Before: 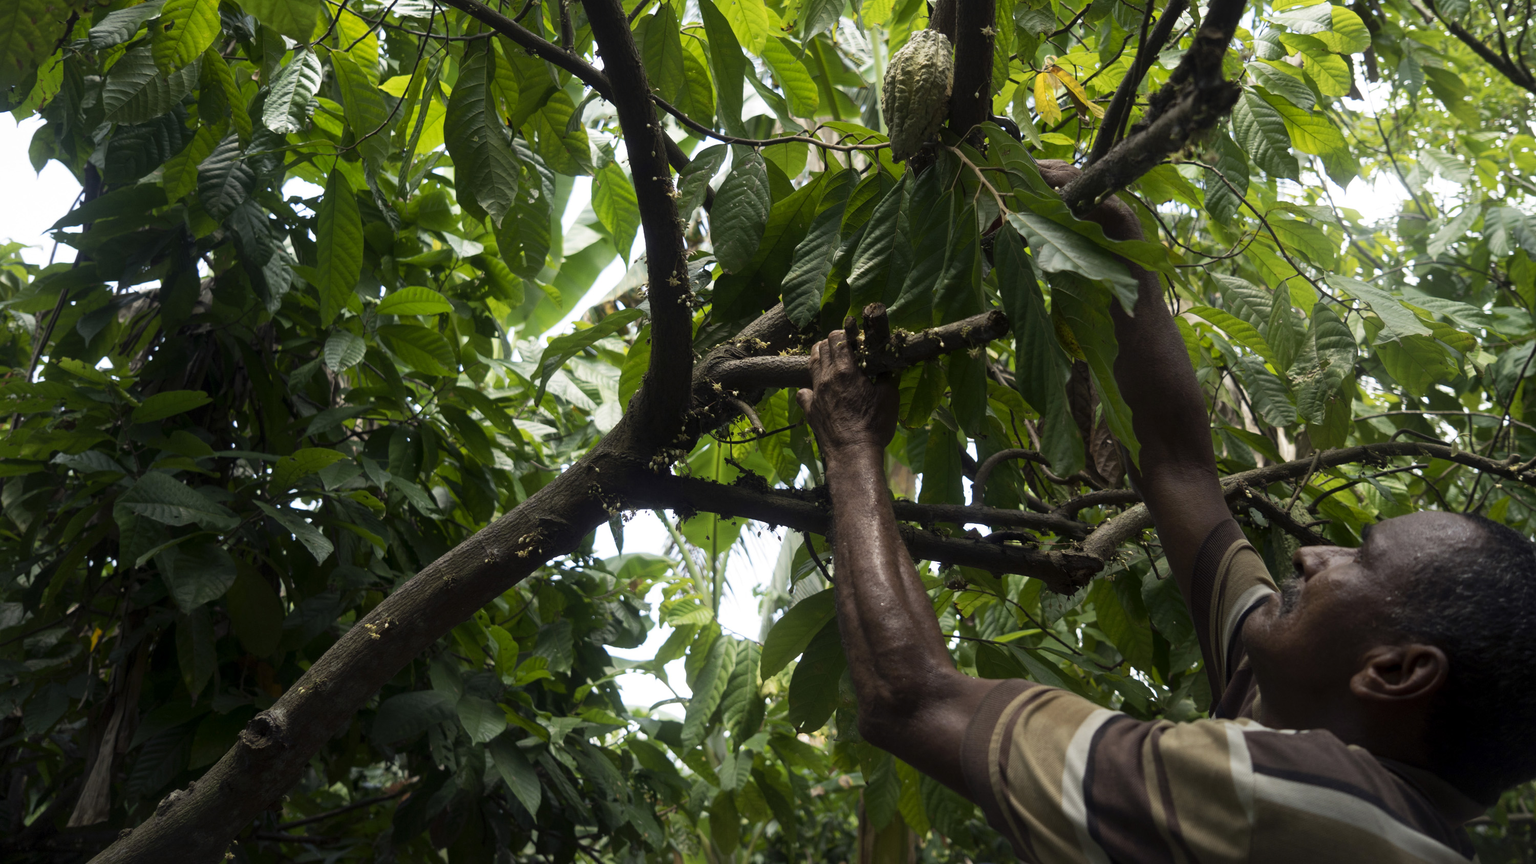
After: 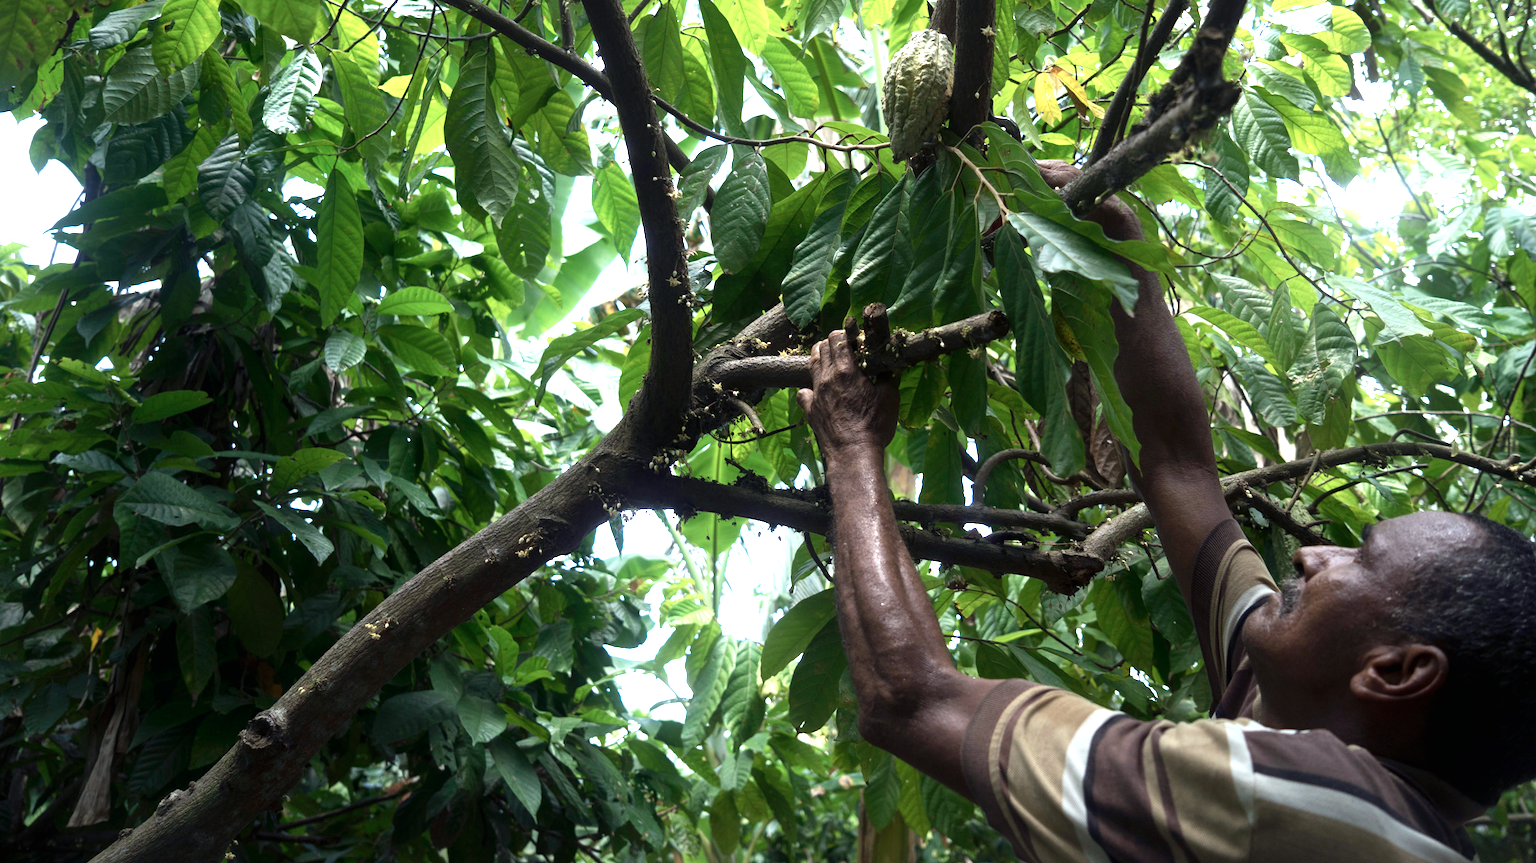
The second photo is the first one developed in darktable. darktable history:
exposure: black level correction 0, exposure 1.096 EV, compensate exposure bias true, compensate highlight preservation false
color calibration: x 0.37, y 0.382, temperature 4316.42 K, gamut compression 2.97
